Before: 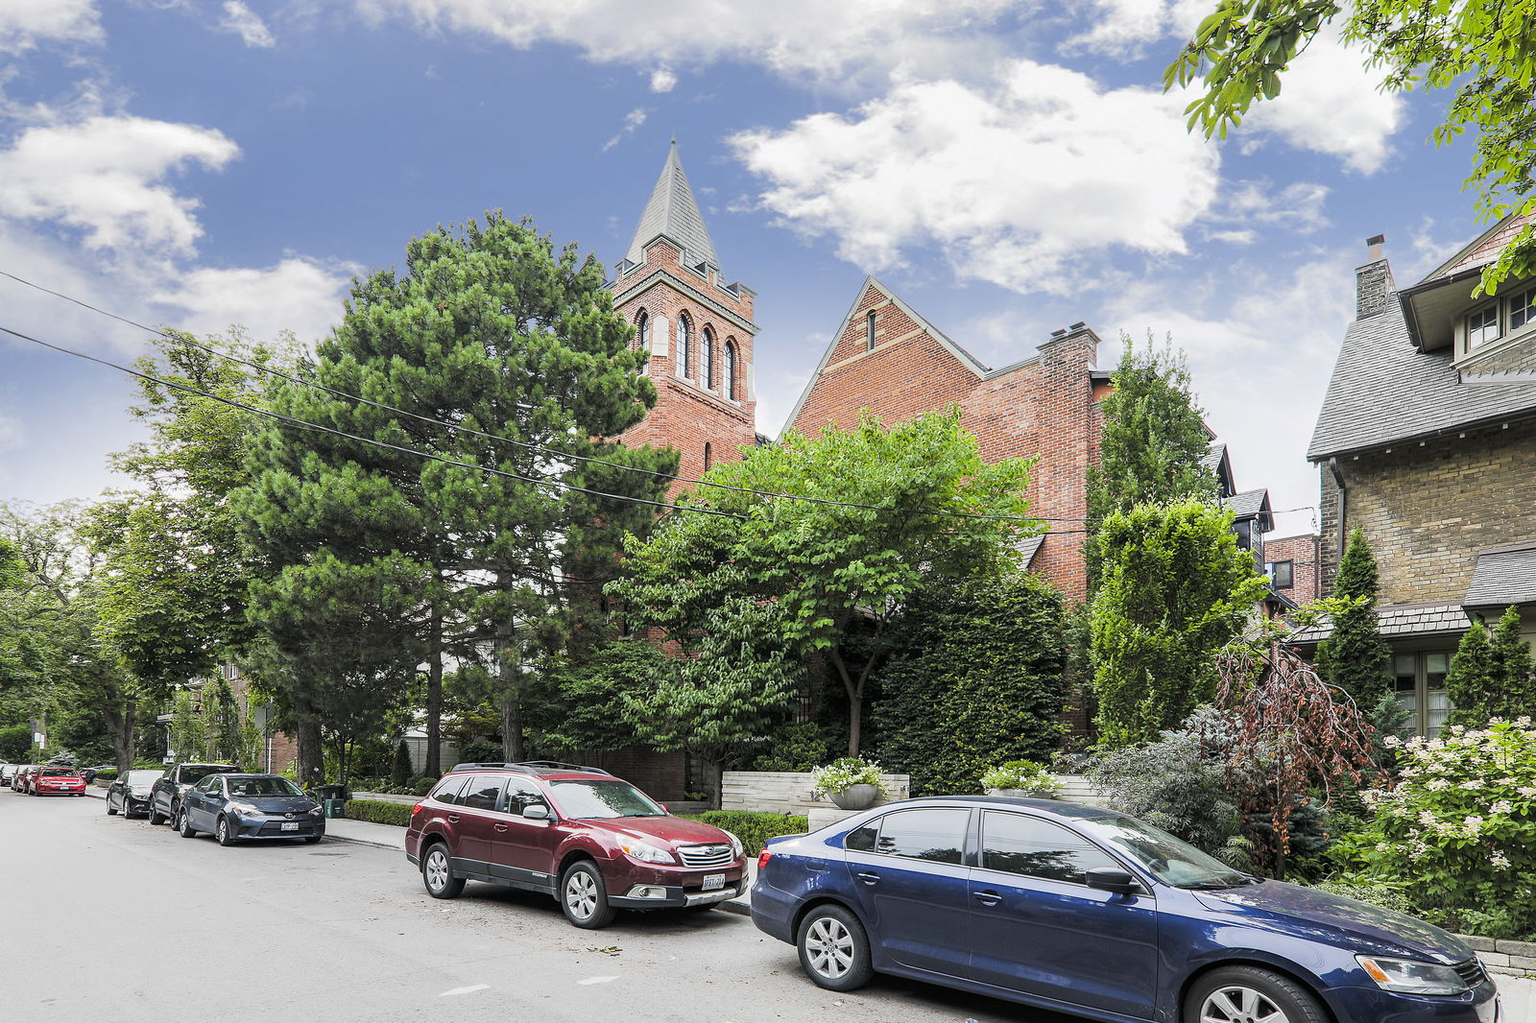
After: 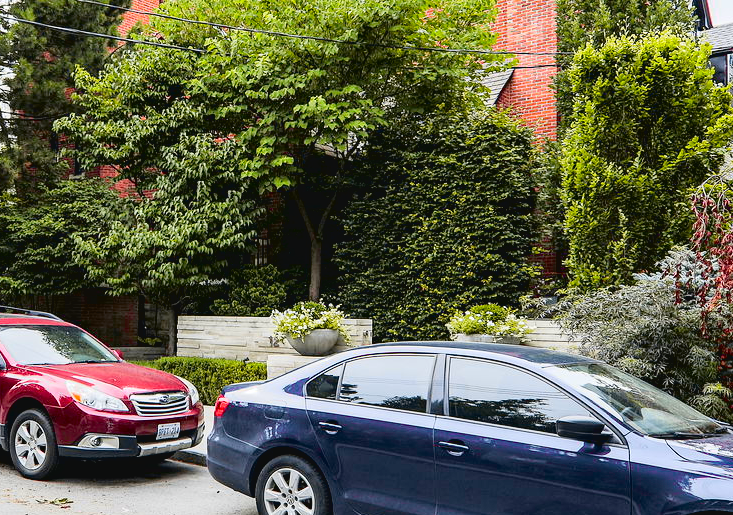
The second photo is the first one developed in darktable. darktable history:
tone equalizer: on, module defaults
exposure: black level correction 0.009, exposure 0.014 EV, compensate highlight preservation false
shadows and highlights: shadows 37.27, highlights -28.18, soften with gaussian
tone curve: curves: ch0 [(0, 0.036) (0.119, 0.115) (0.466, 0.498) (0.715, 0.767) (0.817, 0.865) (1, 0.998)]; ch1 [(0, 0) (0.377, 0.416) (0.44, 0.461) (0.487, 0.49) (0.514, 0.517) (0.536, 0.577) (0.66, 0.724) (1, 1)]; ch2 [(0, 0) (0.38, 0.405) (0.463, 0.443) (0.492, 0.486) (0.526, 0.541) (0.578, 0.598) (0.653, 0.698) (1, 1)], color space Lab, independent channels, preserve colors none
crop: left 35.976%, top 45.819%, right 18.162%, bottom 5.807%
